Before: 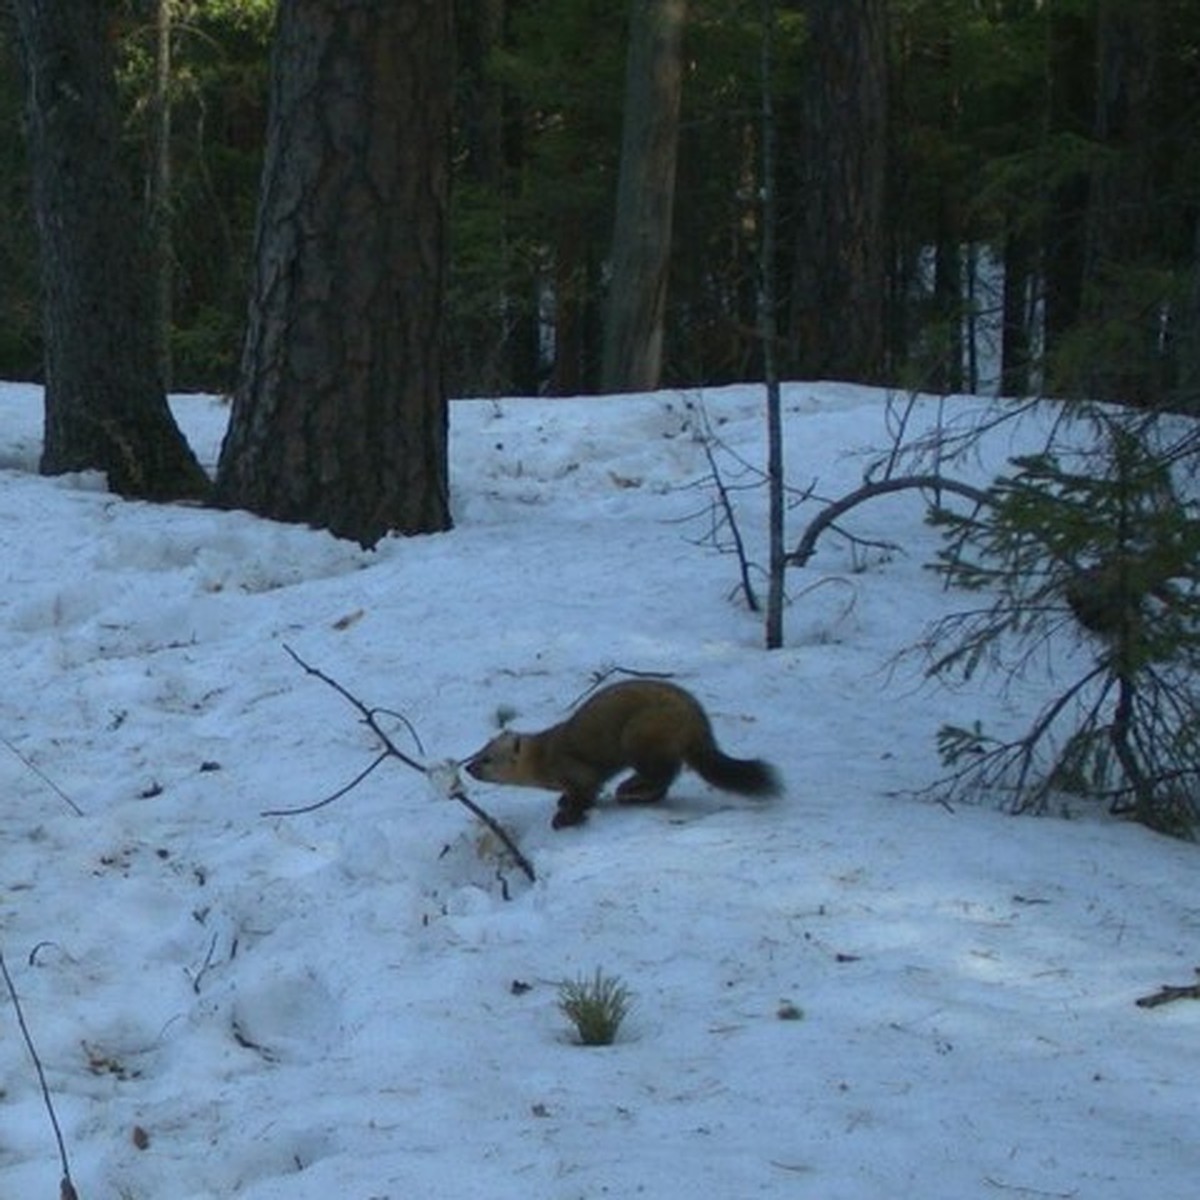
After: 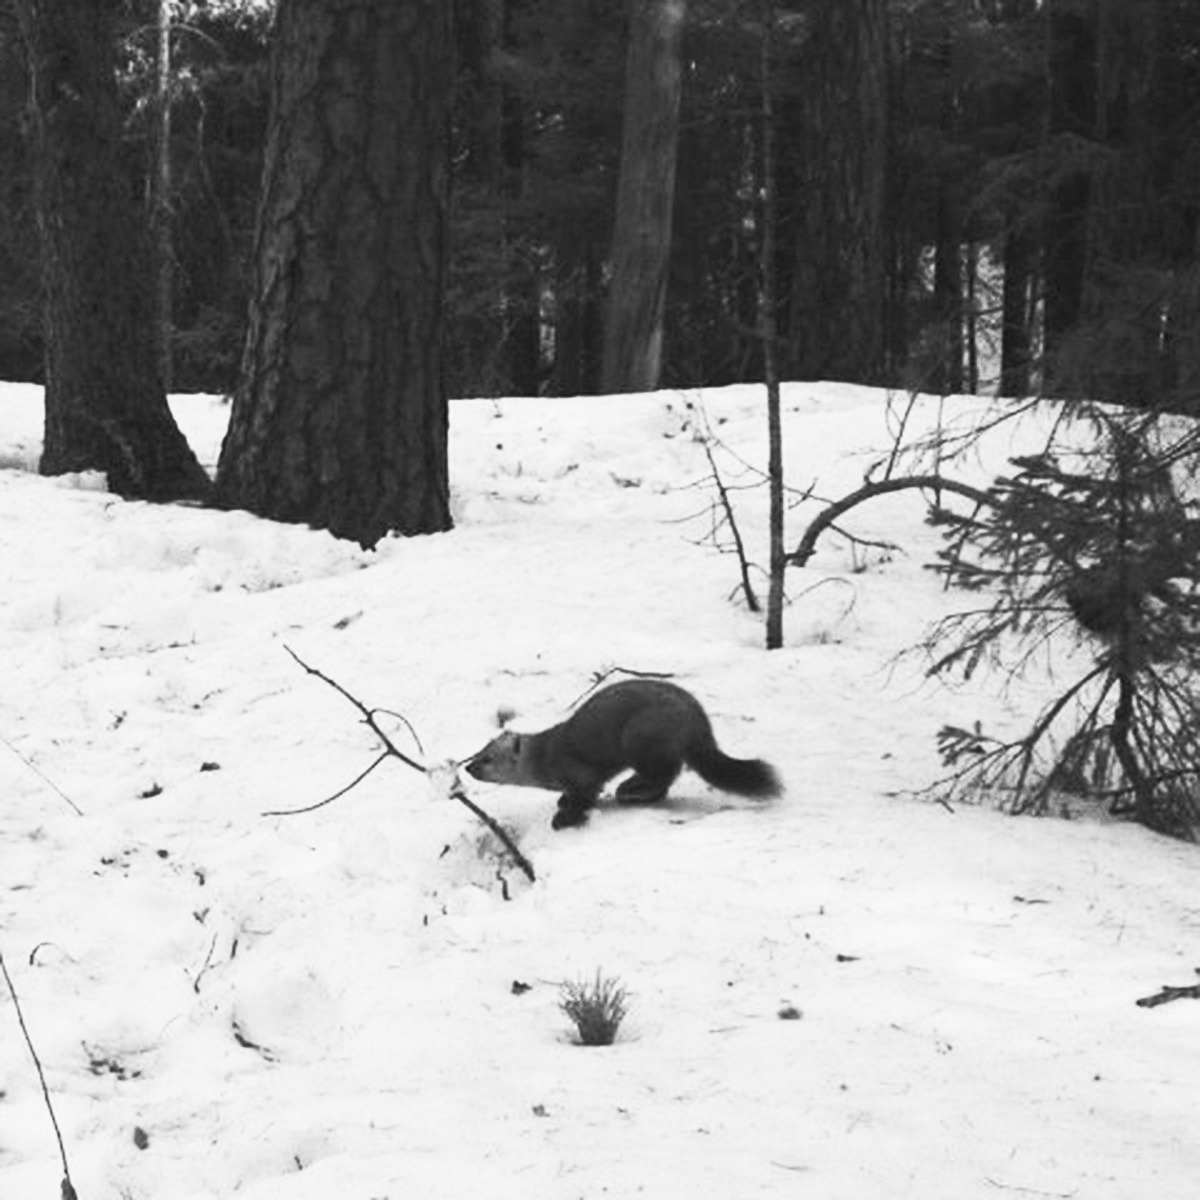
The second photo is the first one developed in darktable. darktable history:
color balance rgb: perceptual saturation grading › global saturation 30%, global vibrance 20%
contrast brightness saturation: contrast 0.53, brightness 0.47, saturation -1
base curve: curves: ch0 [(0, 0) (0.088, 0.125) (0.176, 0.251) (0.354, 0.501) (0.613, 0.749) (1, 0.877)], preserve colors none
